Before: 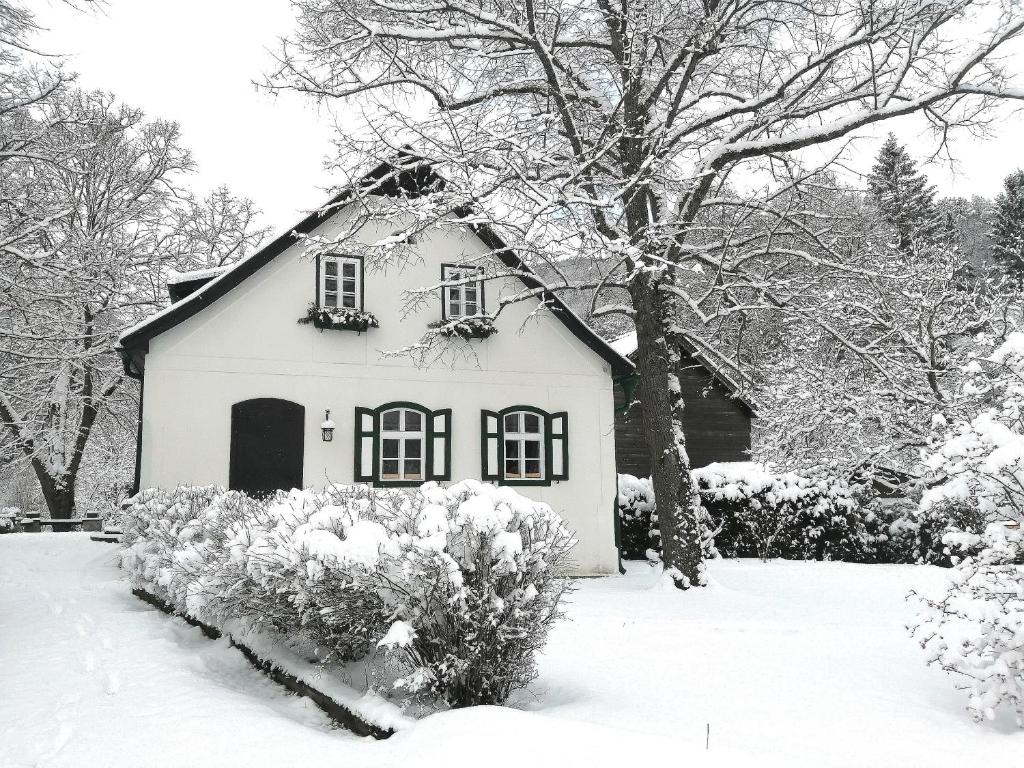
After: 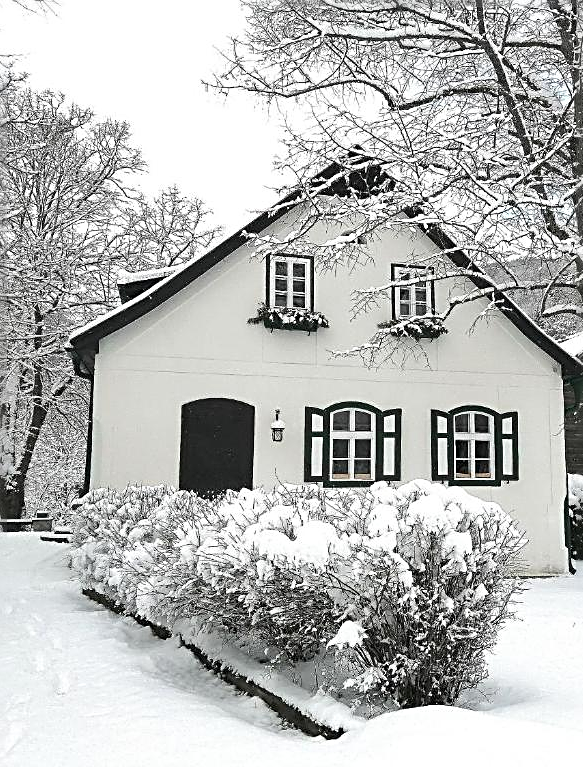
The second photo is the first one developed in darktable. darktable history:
crop: left 4.889%, right 38.135%
sharpen: radius 2.585, amount 0.698
